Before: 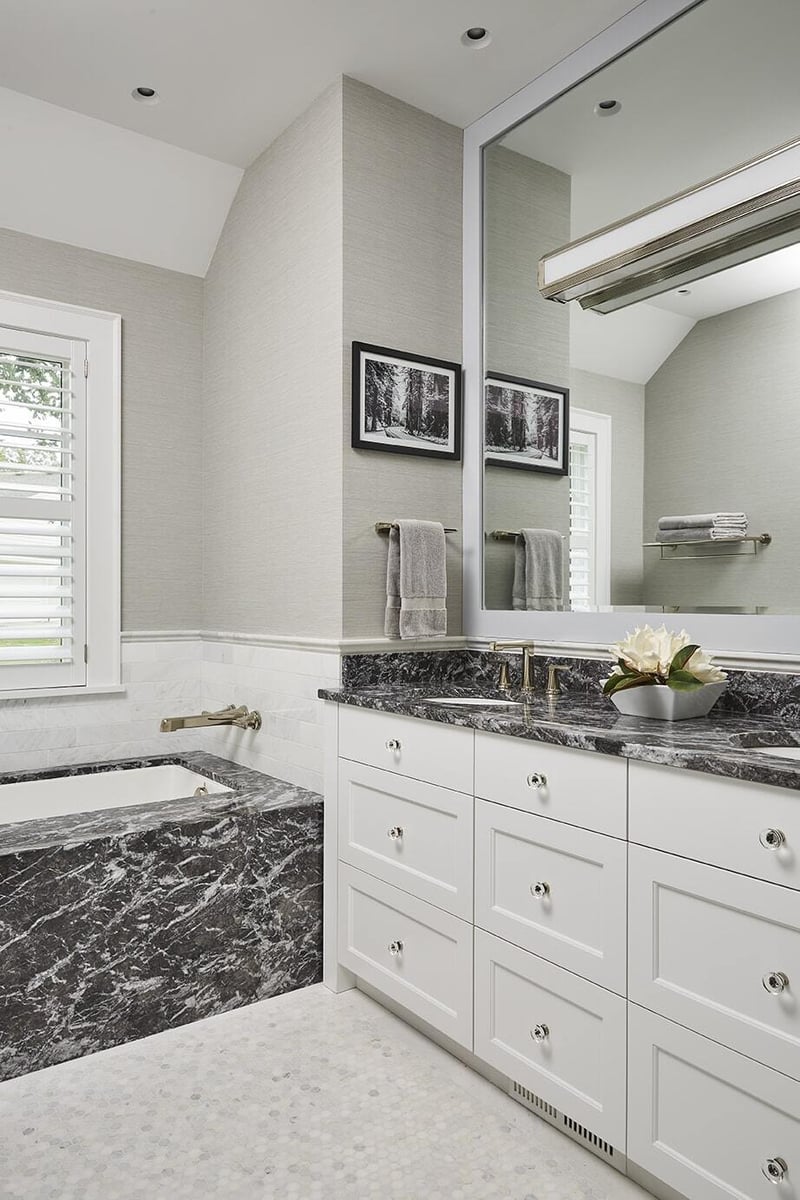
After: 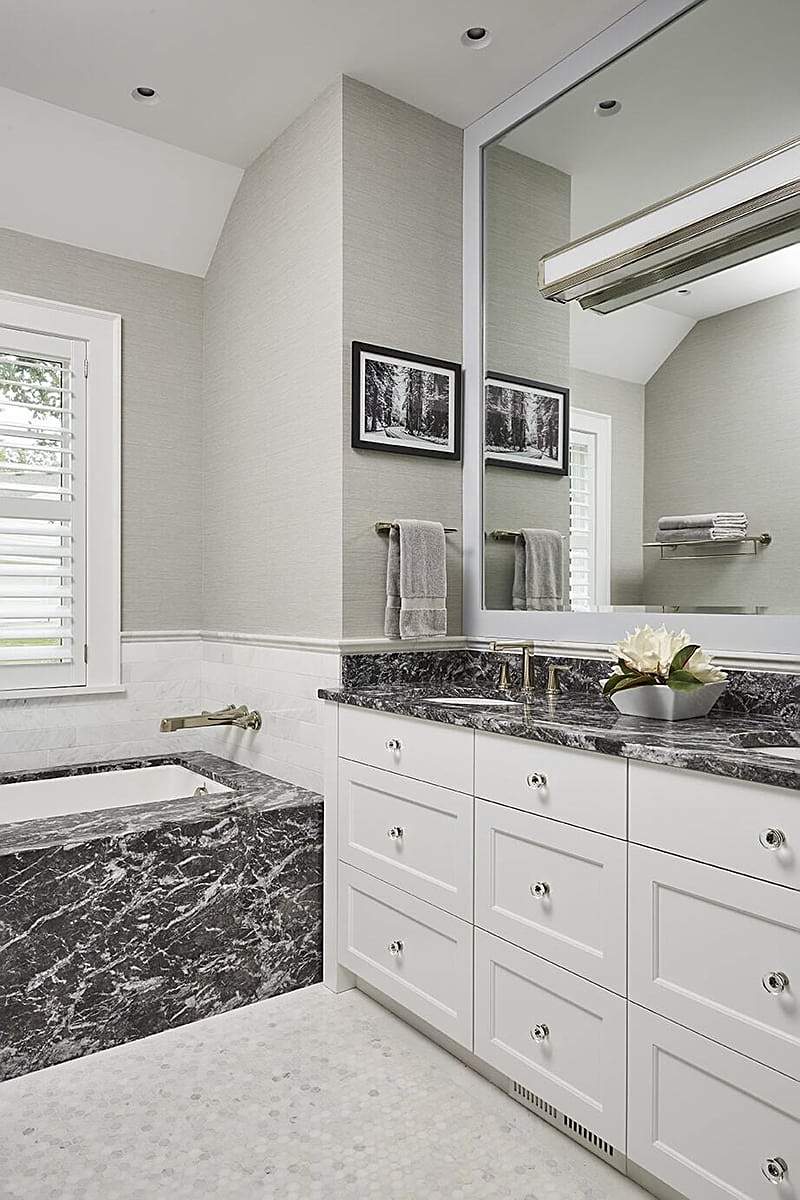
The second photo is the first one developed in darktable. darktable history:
color zones: curves: ch0 [(0.068, 0.464) (0.25, 0.5) (0.48, 0.508) (0.75, 0.536) (0.886, 0.476) (0.967, 0.456)]; ch1 [(0.066, 0.456) (0.25, 0.5) (0.616, 0.508) (0.746, 0.56) (0.934, 0.444)]
sharpen: on, module defaults
